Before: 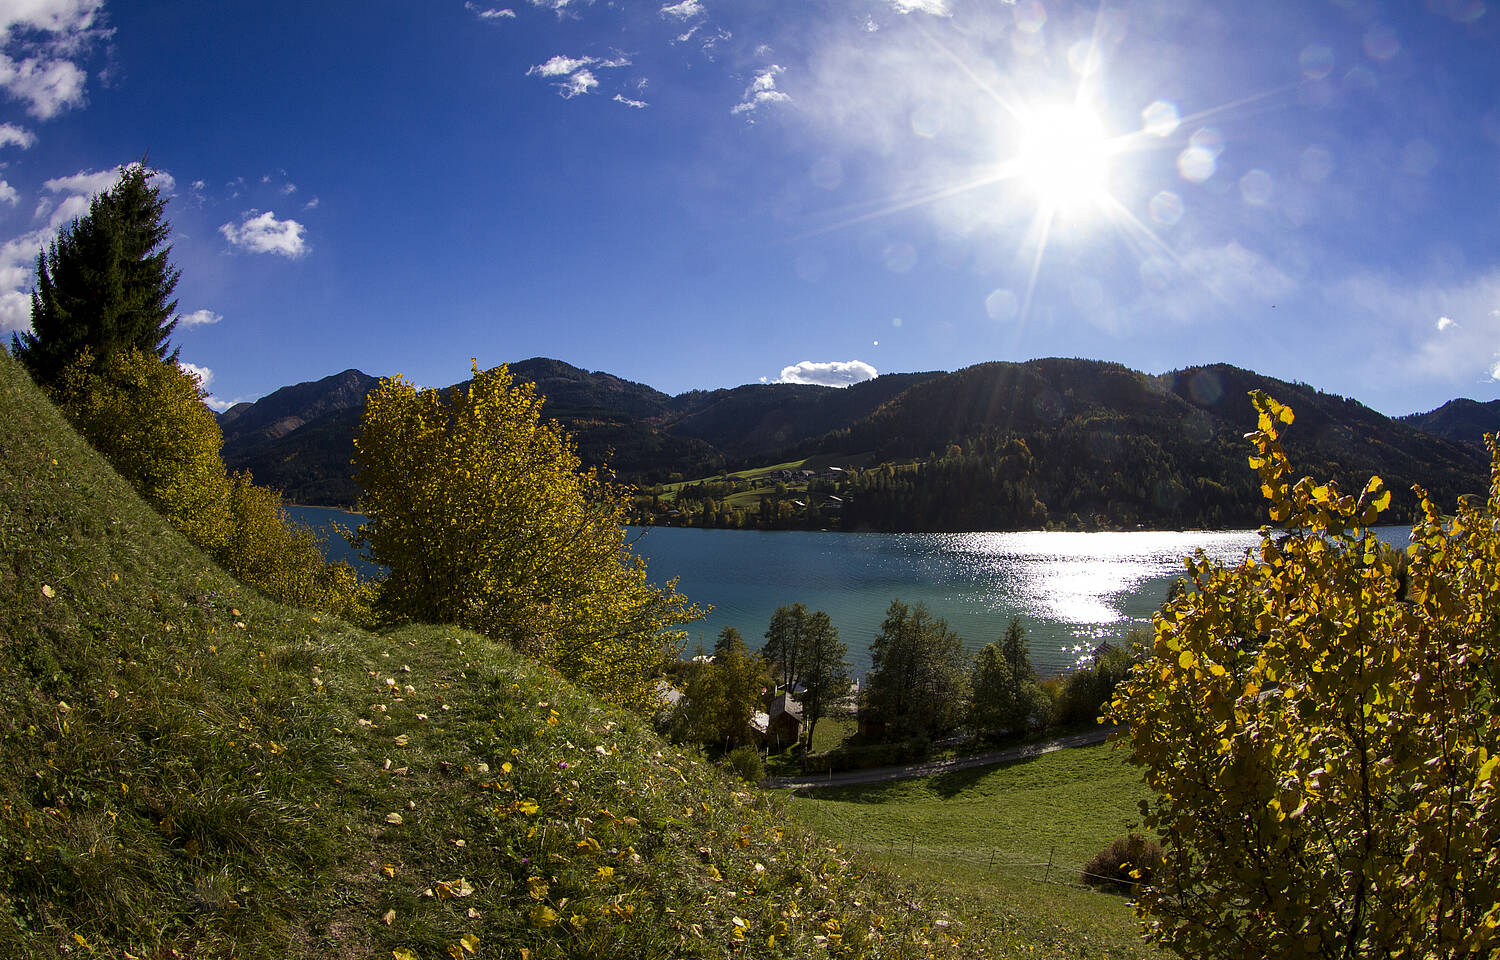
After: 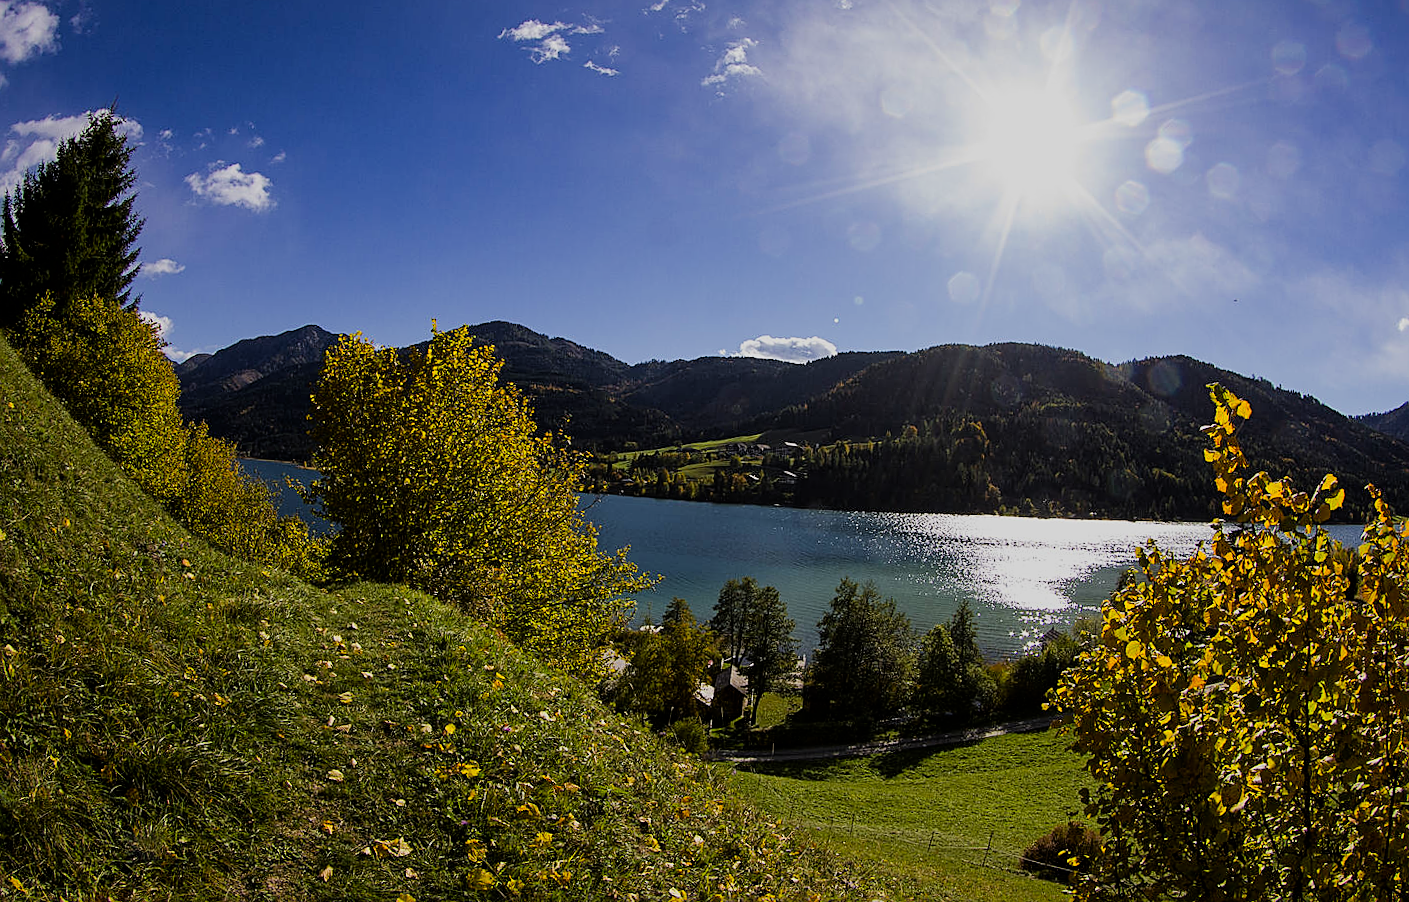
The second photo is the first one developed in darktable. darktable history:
filmic rgb: black relative exposure -7.65 EV, white relative exposure 4.56 EV, hardness 3.61
crop and rotate: angle -2.38°
color zones: curves: ch0 [(0.224, 0.526) (0.75, 0.5)]; ch1 [(0.055, 0.526) (0.224, 0.761) (0.377, 0.526) (0.75, 0.5)]
sharpen: on, module defaults
